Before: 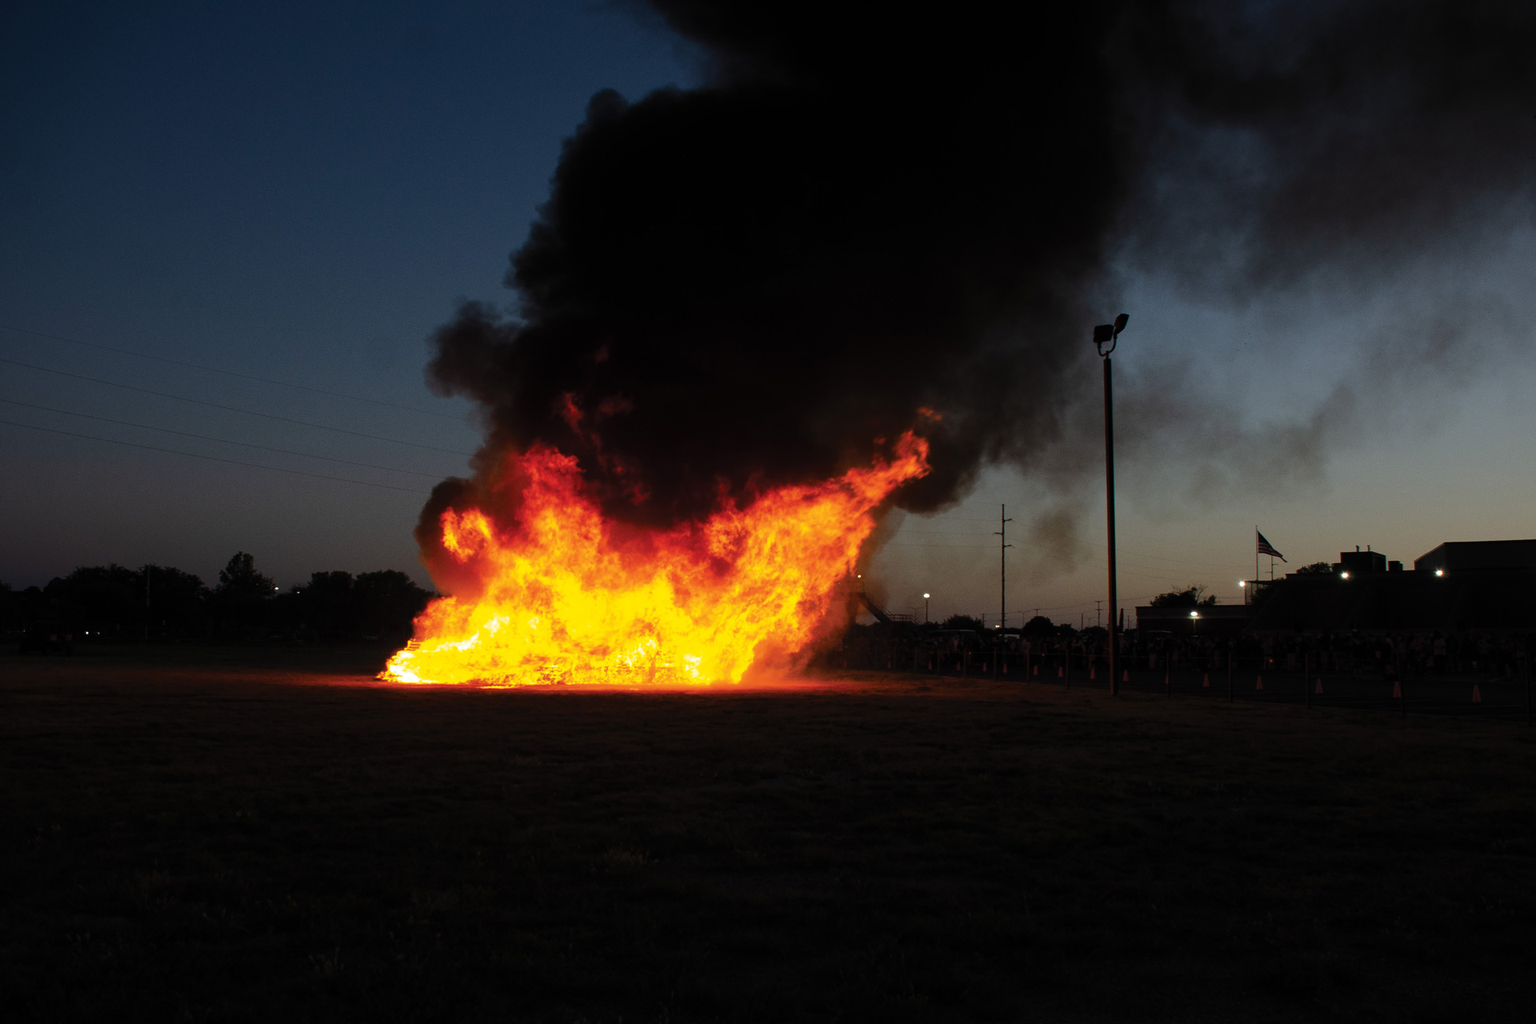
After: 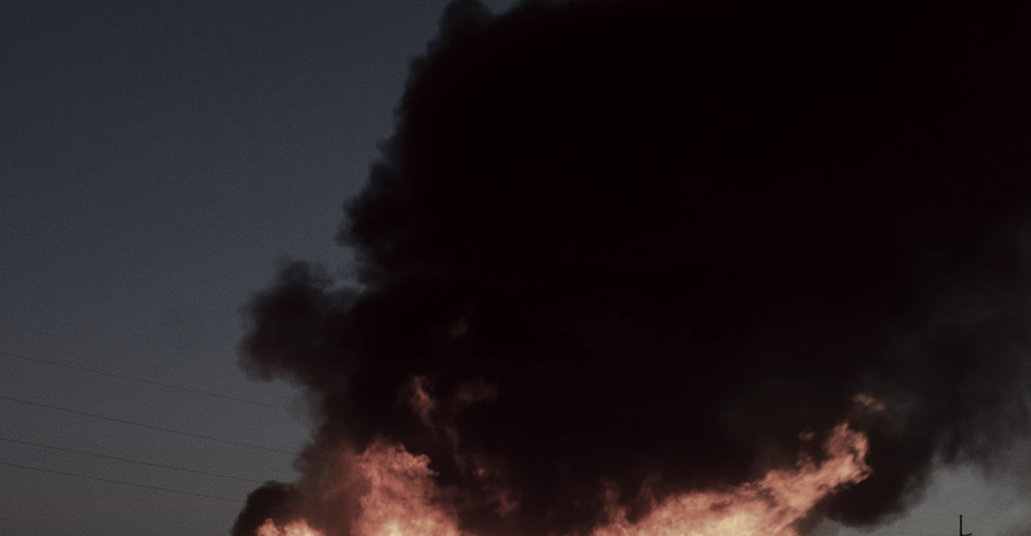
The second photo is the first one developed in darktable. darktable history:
color correction: highlights a* -0.941, highlights b* 4.53, shadows a* 3.6
crop: left 15.295%, top 9.04%, right 31.003%, bottom 49.036%
color zones: curves: ch1 [(0, 0.34) (0.143, 0.164) (0.286, 0.152) (0.429, 0.176) (0.571, 0.173) (0.714, 0.188) (0.857, 0.199) (1, 0.34)]
